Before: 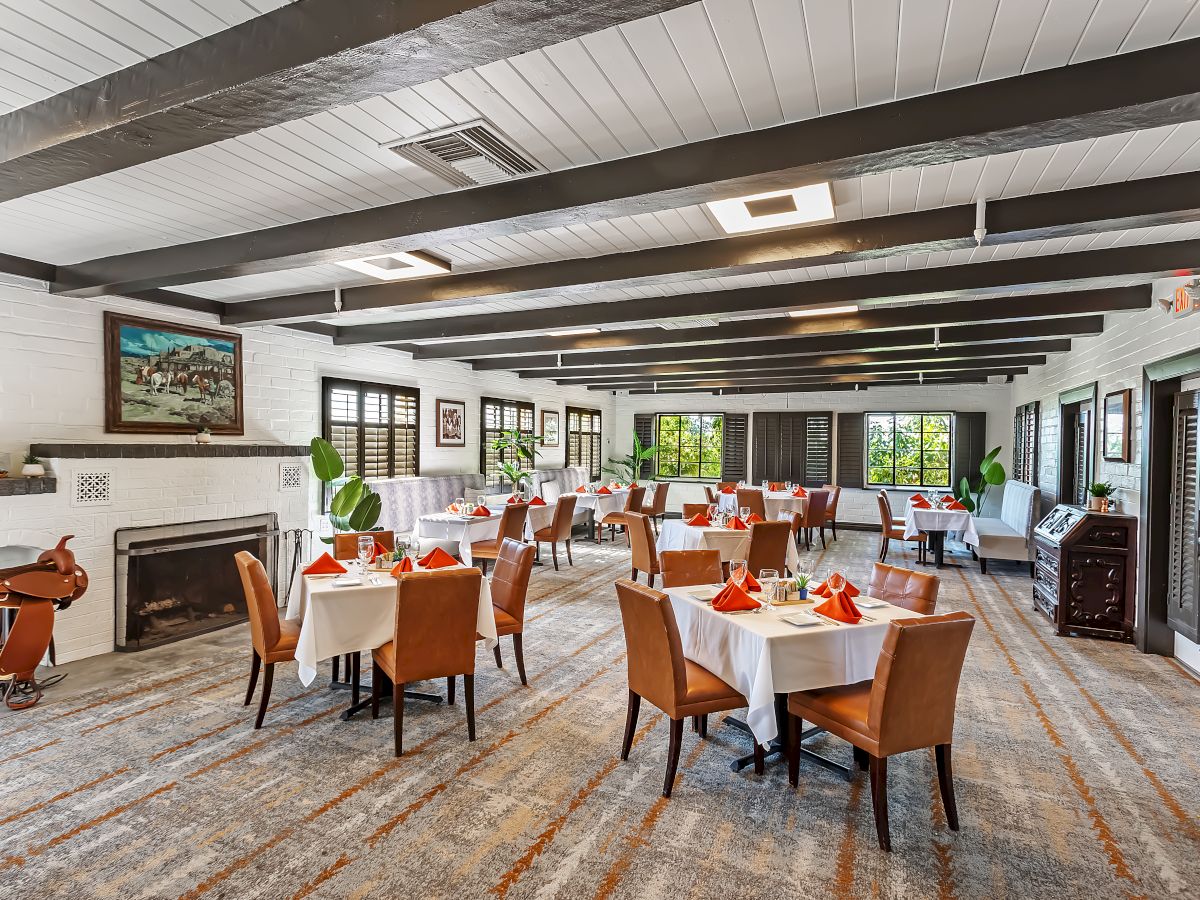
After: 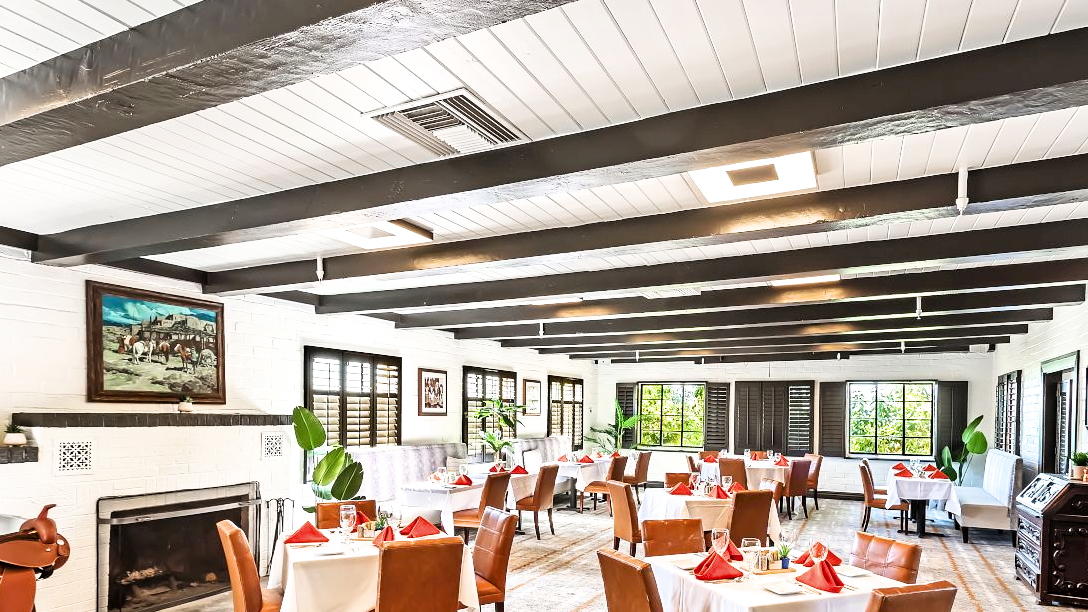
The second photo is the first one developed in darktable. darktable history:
color balance rgb: on, module defaults
crop: left 1.509%, top 3.452%, right 7.696%, bottom 28.452%
shadows and highlights: shadows 49, highlights -41, soften with gaussian
exposure: black level correction 0, exposure 0.95 EV, compensate exposure bias true, compensate highlight preservation false
filmic rgb: black relative exposure -8.07 EV, white relative exposure 3 EV, hardness 5.35, contrast 1.25
